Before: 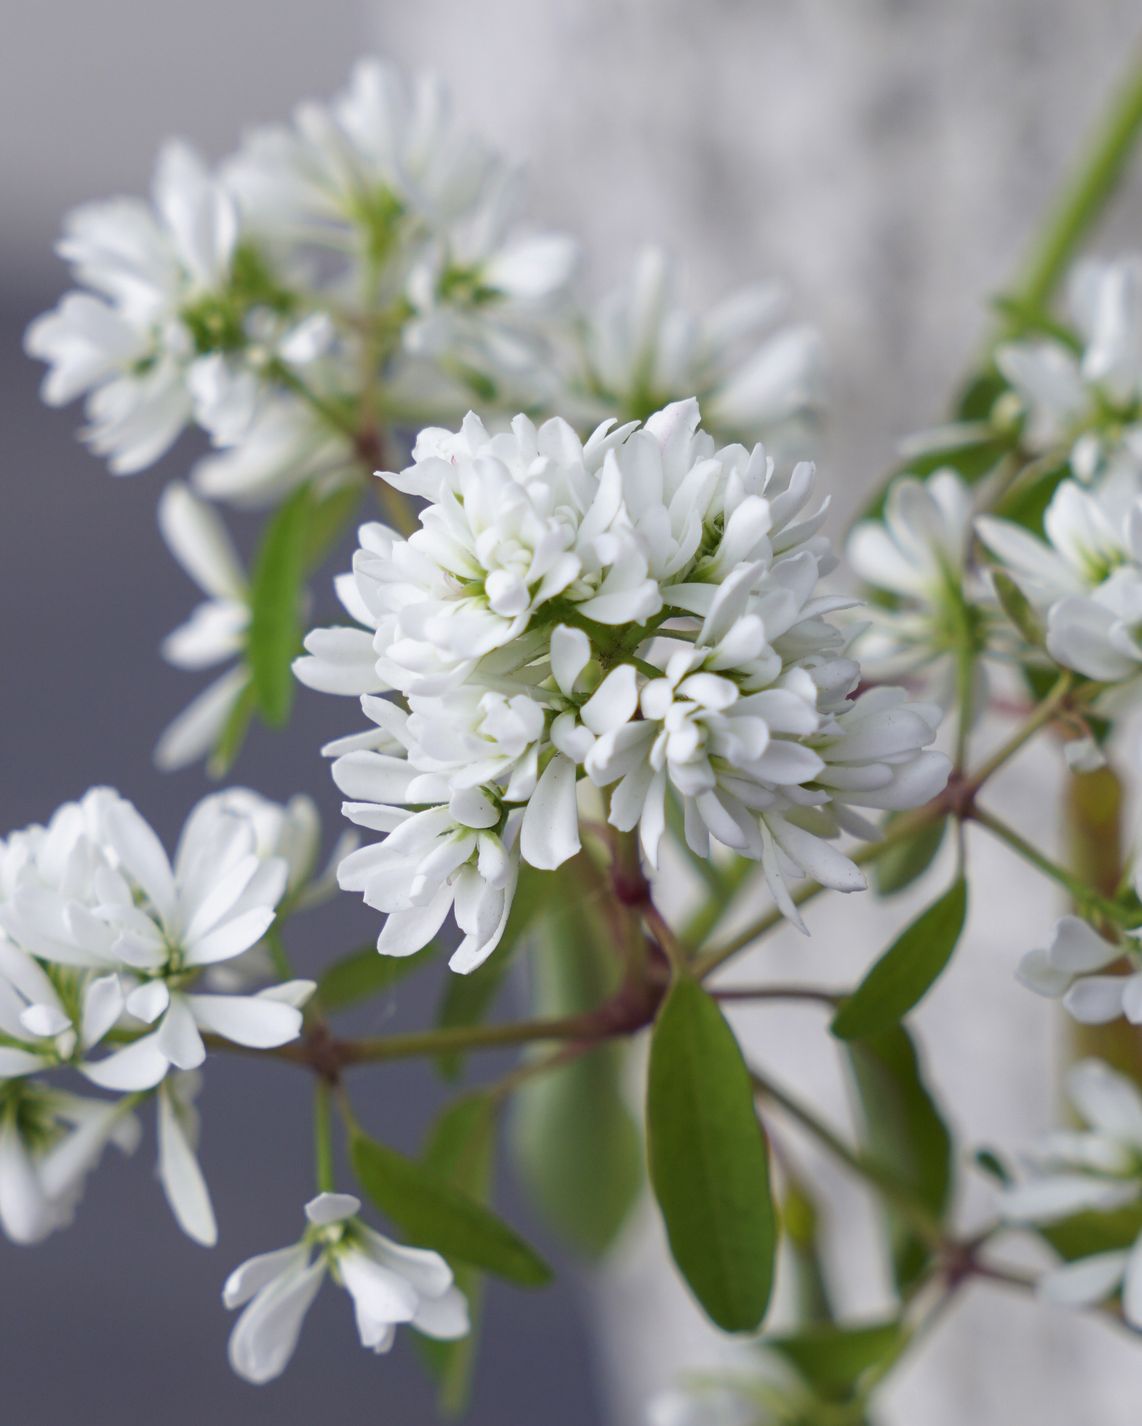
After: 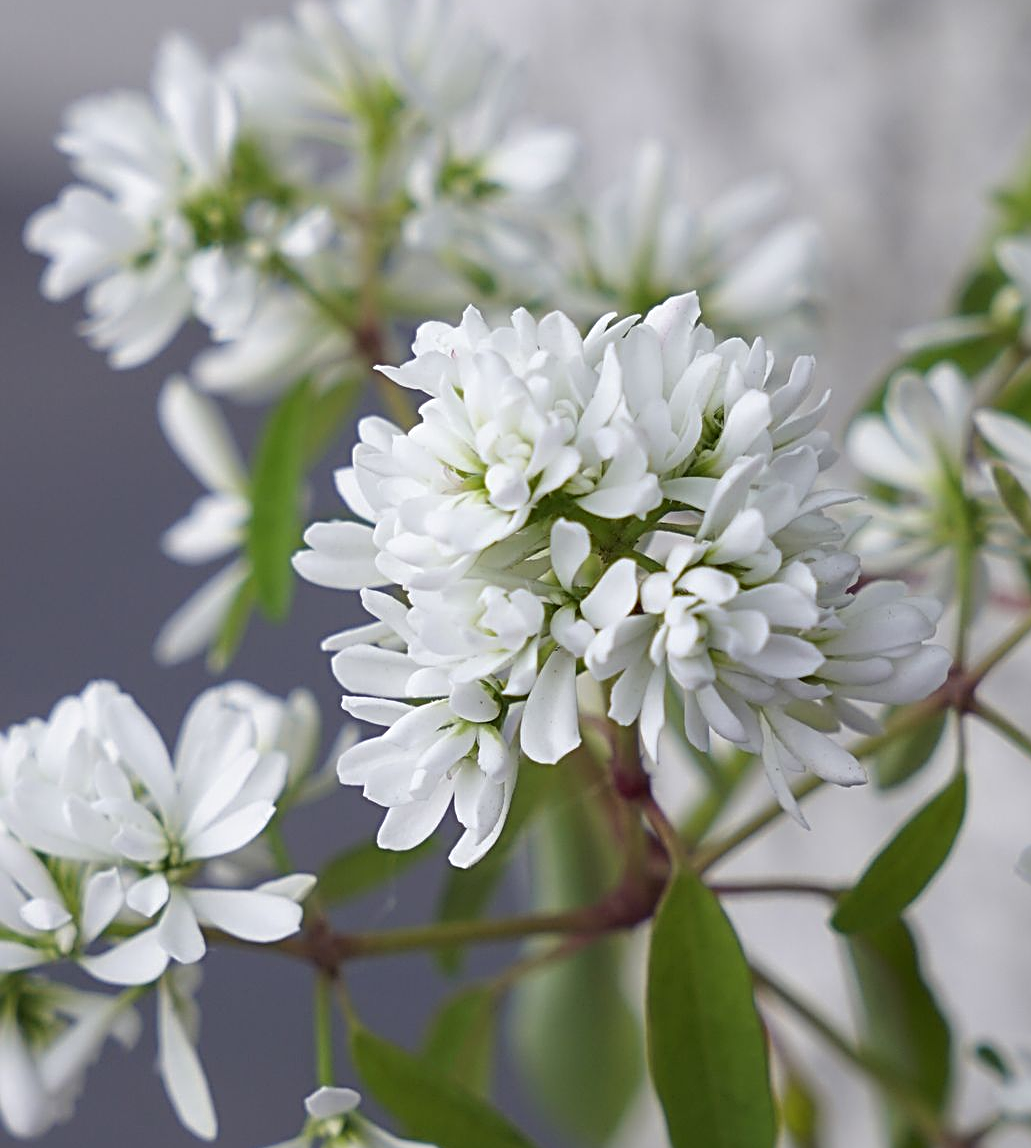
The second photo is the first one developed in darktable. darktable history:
sharpen: radius 2.817, amount 0.715
crop: top 7.49%, right 9.717%, bottom 11.943%
